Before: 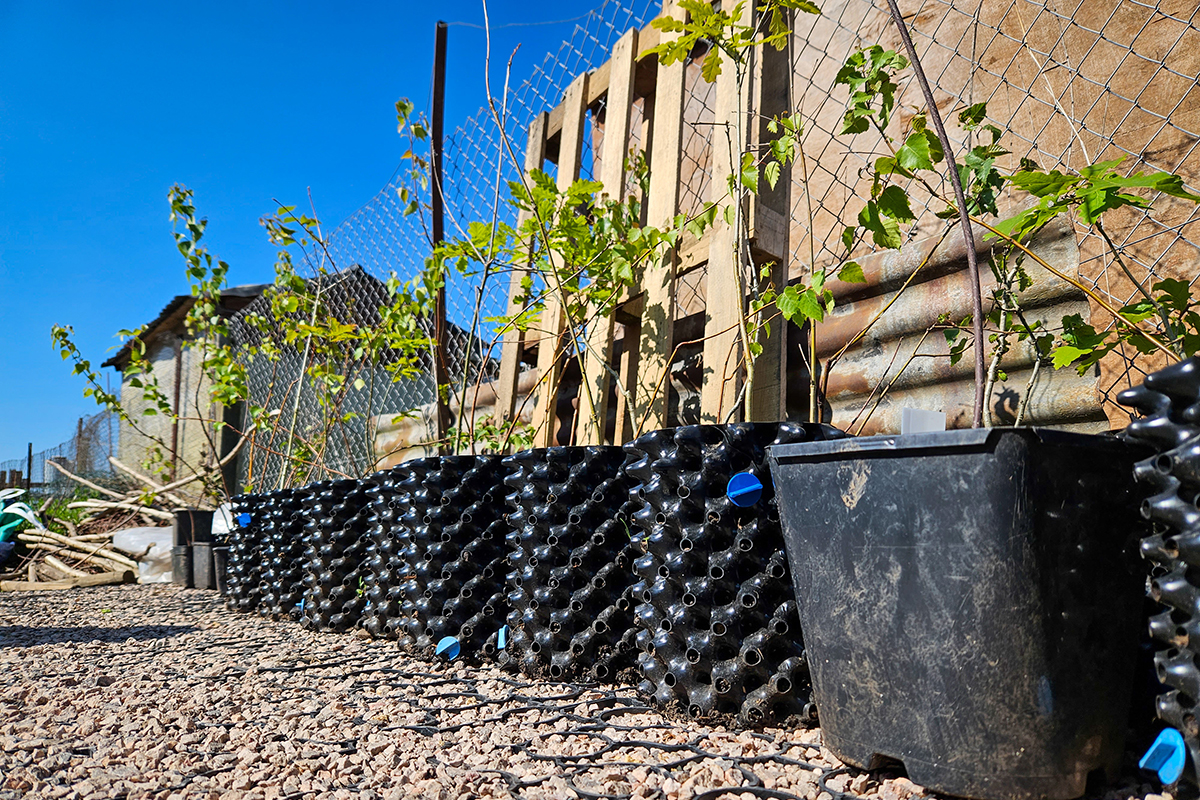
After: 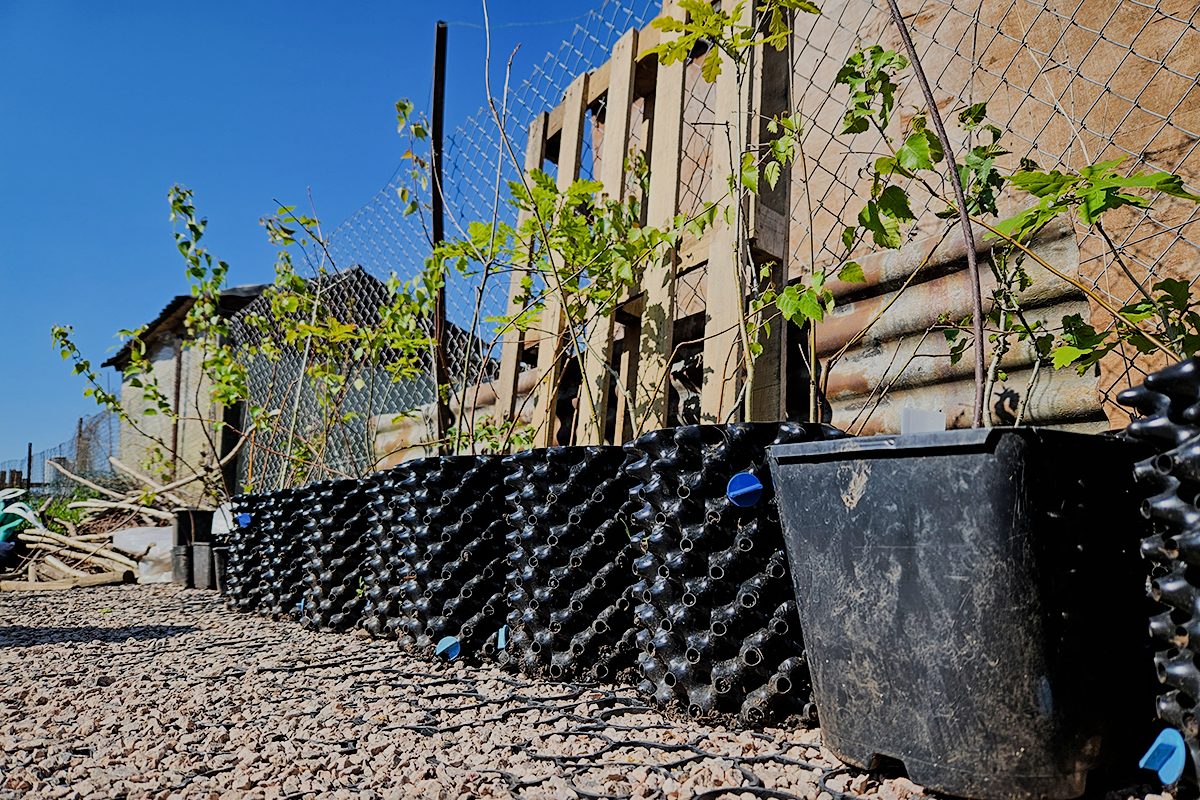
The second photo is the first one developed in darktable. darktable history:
filmic rgb: black relative exposure -6.98 EV, white relative exposure 5.63 EV, hardness 2.86
sharpen: amount 0.2
levels: levels [0, 0.498, 1]
